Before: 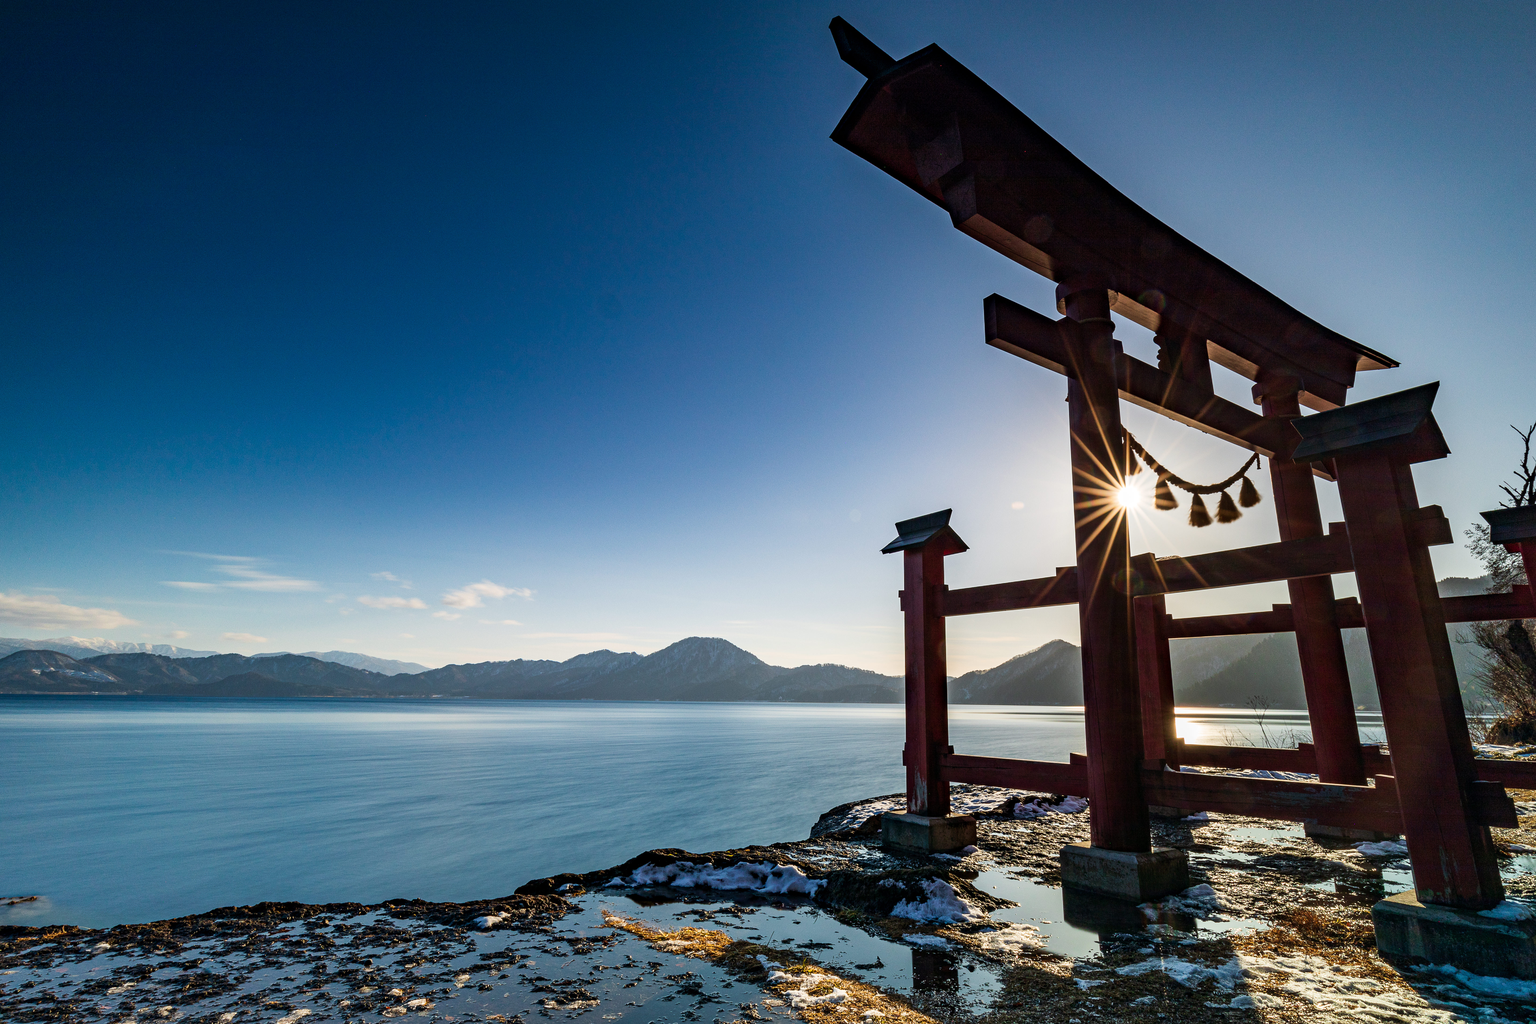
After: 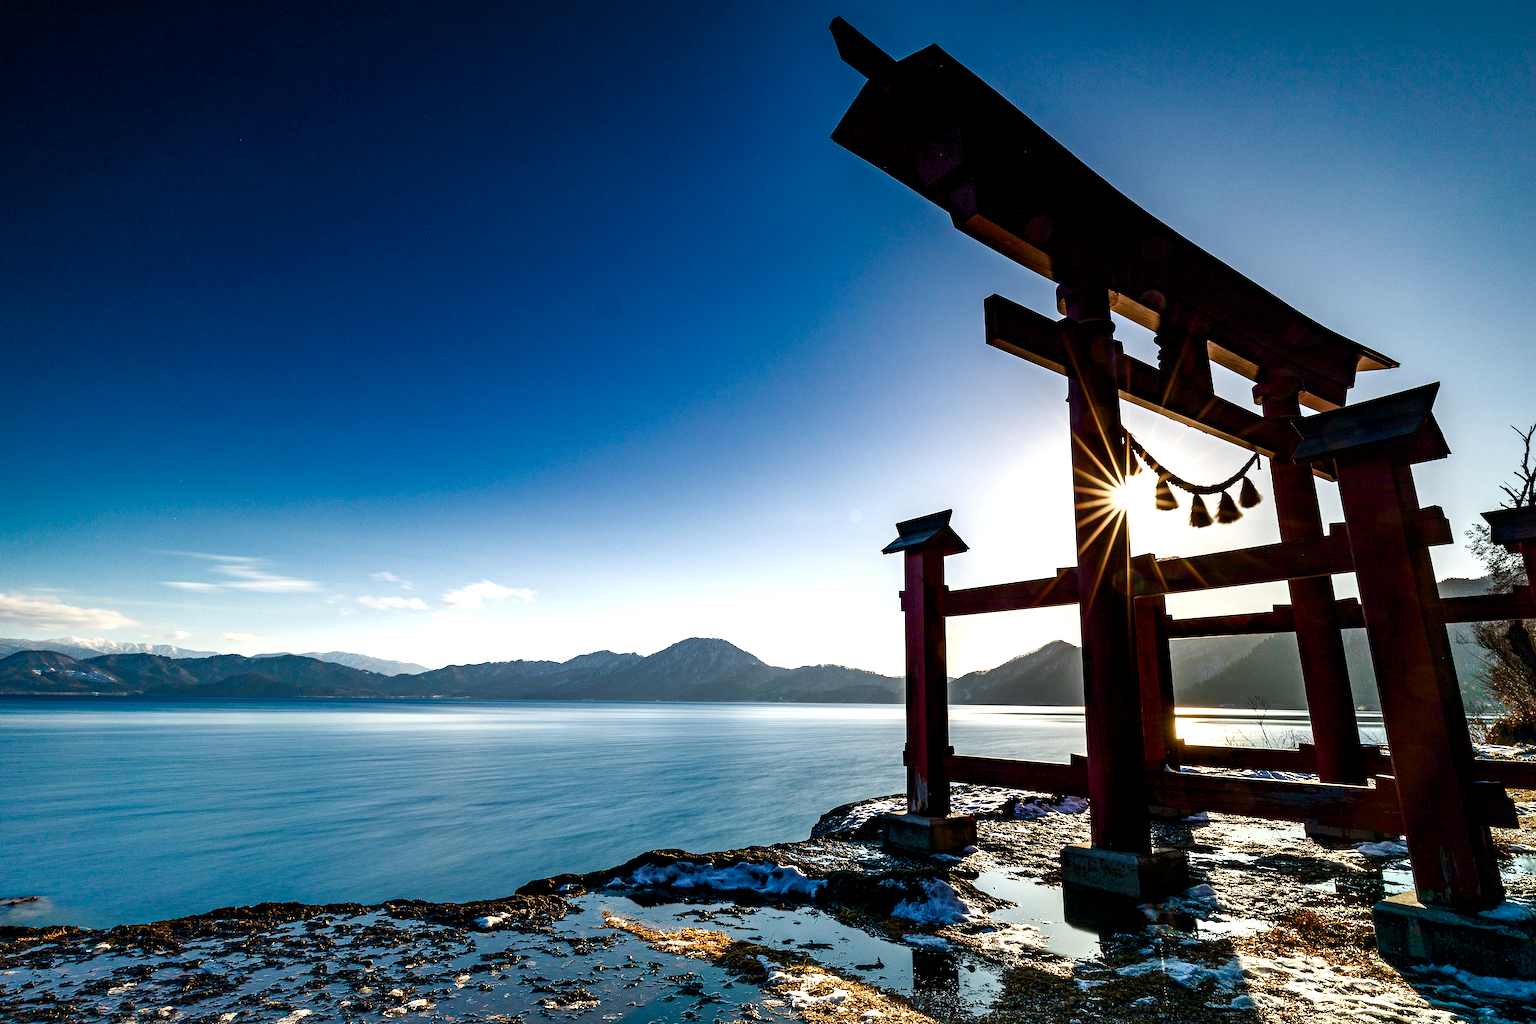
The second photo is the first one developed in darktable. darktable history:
color balance rgb: global offset › luminance -0.487%, linear chroma grading › shadows 31.41%, linear chroma grading › global chroma -2.211%, linear chroma grading › mid-tones 4.275%, perceptual saturation grading › global saturation 20%, perceptual saturation grading › highlights -50.435%, perceptual saturation grading › shadows 30.599%, perceptual brilliance grading › global brilliance 20.5%, perceptual brilliance grading › shadows -39.763%, global vibrance 3.249%
